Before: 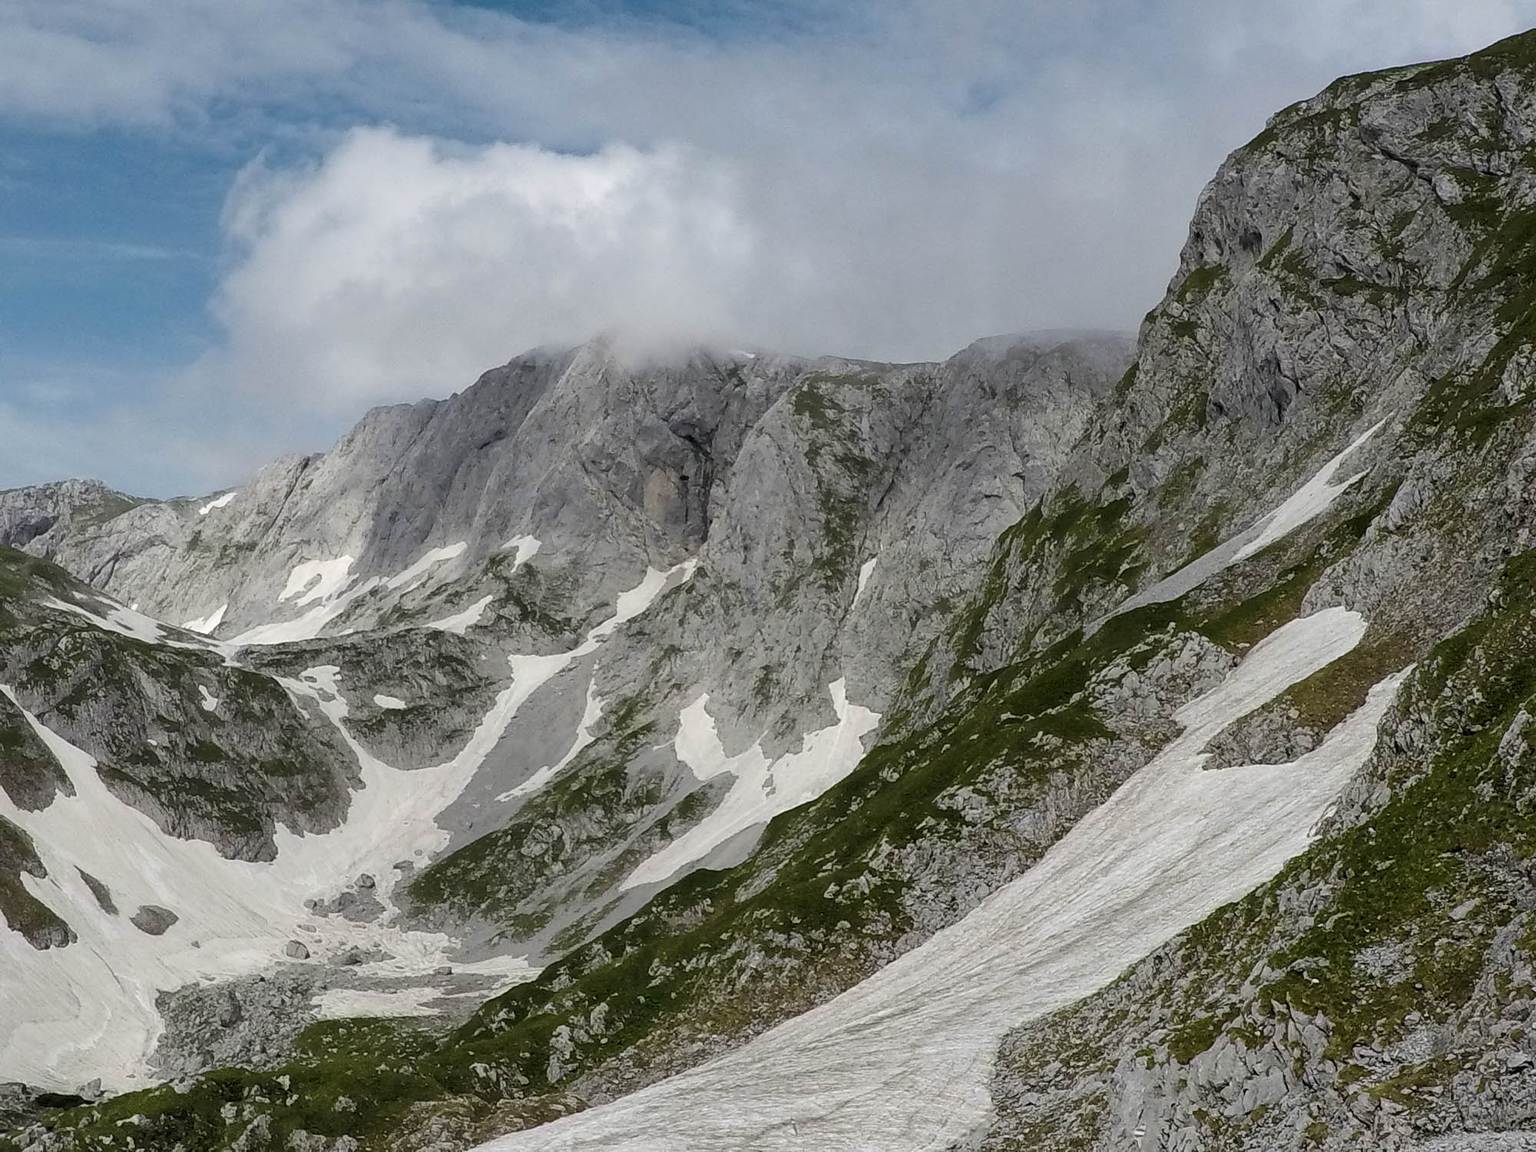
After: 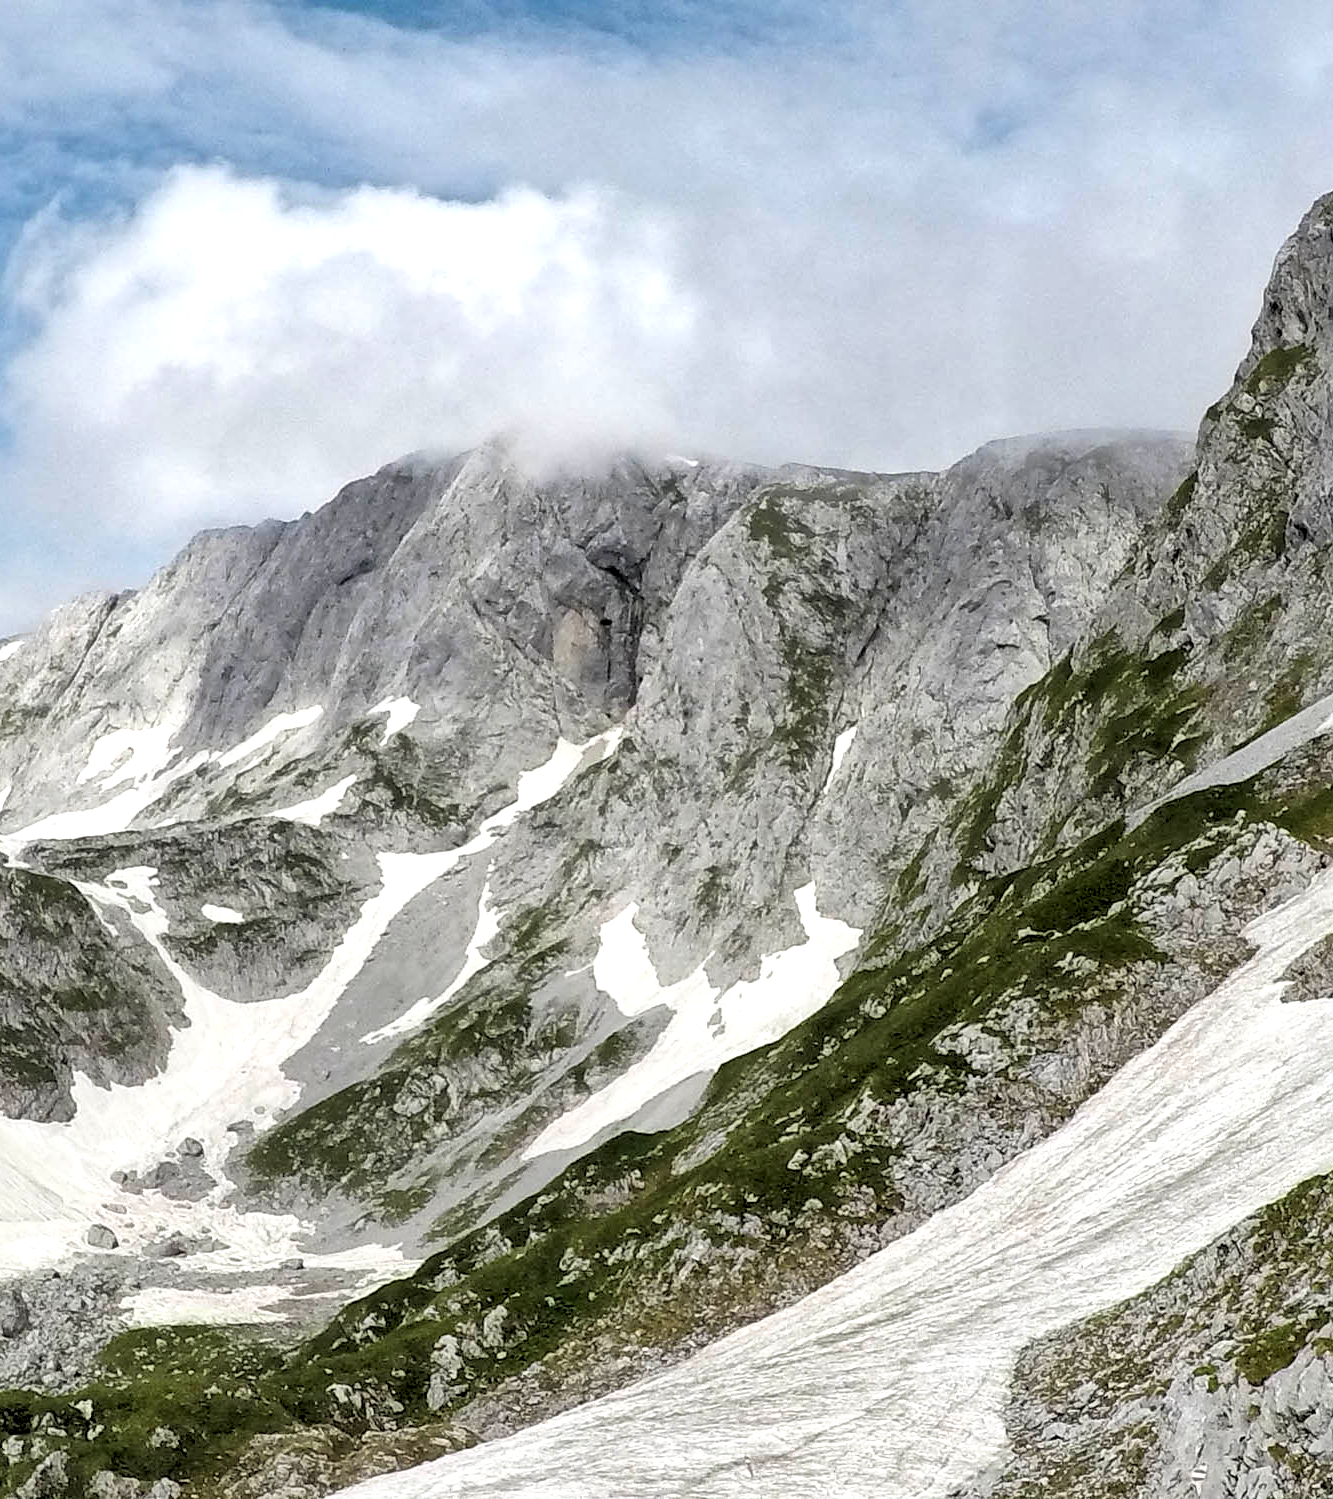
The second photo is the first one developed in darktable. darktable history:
local contrast: mode bilateral grid, contrast 20, coarseness 50, detail 141%, midtone range 0.2
exposure: exposure 0.556 EV, compensate highlight preservation false
crop and rotate: left 14.292%, right 19.041%
rgb levels: levels [[0.013, 0.434, 0.89], [0, 0.5, 1], [0, 0.5, 1]]
